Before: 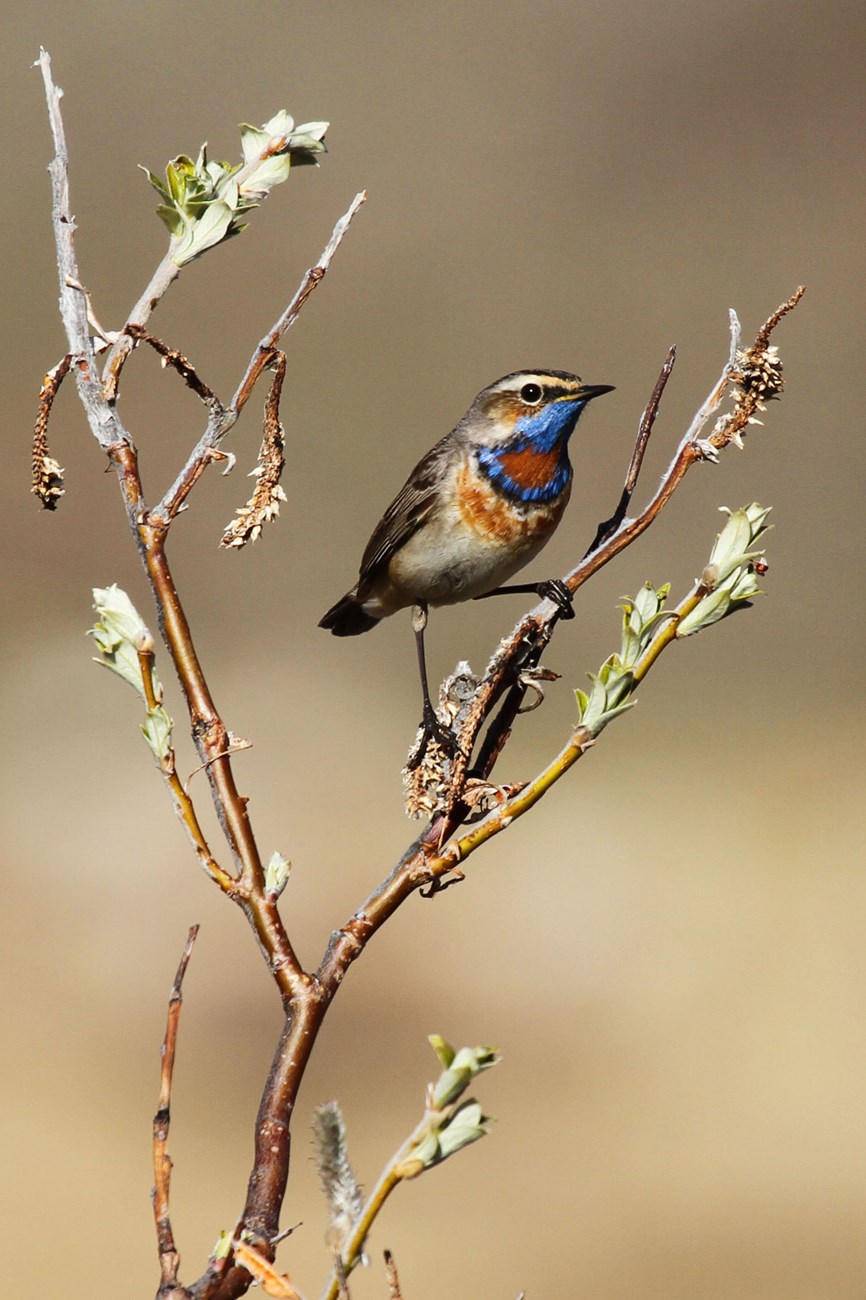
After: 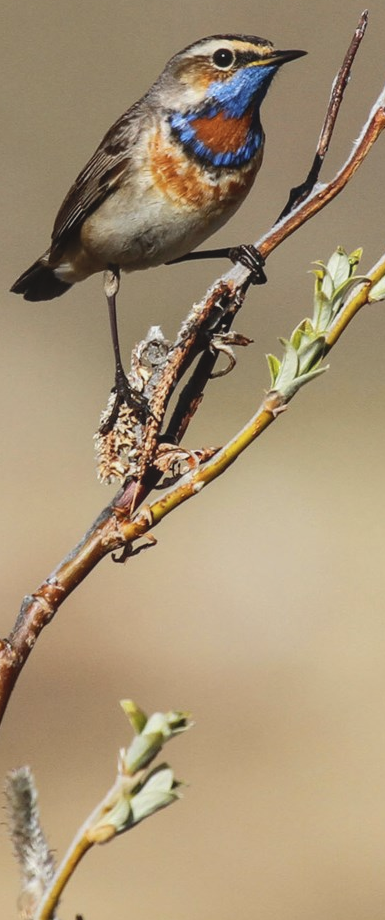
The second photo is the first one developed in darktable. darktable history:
local contrast: on, module defaults
contrast brightness saturation: contrast -0.147, brightness 0.046, saturation -0.116
crop: left 35.65%, top 25.834%, right 19.788%, bottom 3.372%
